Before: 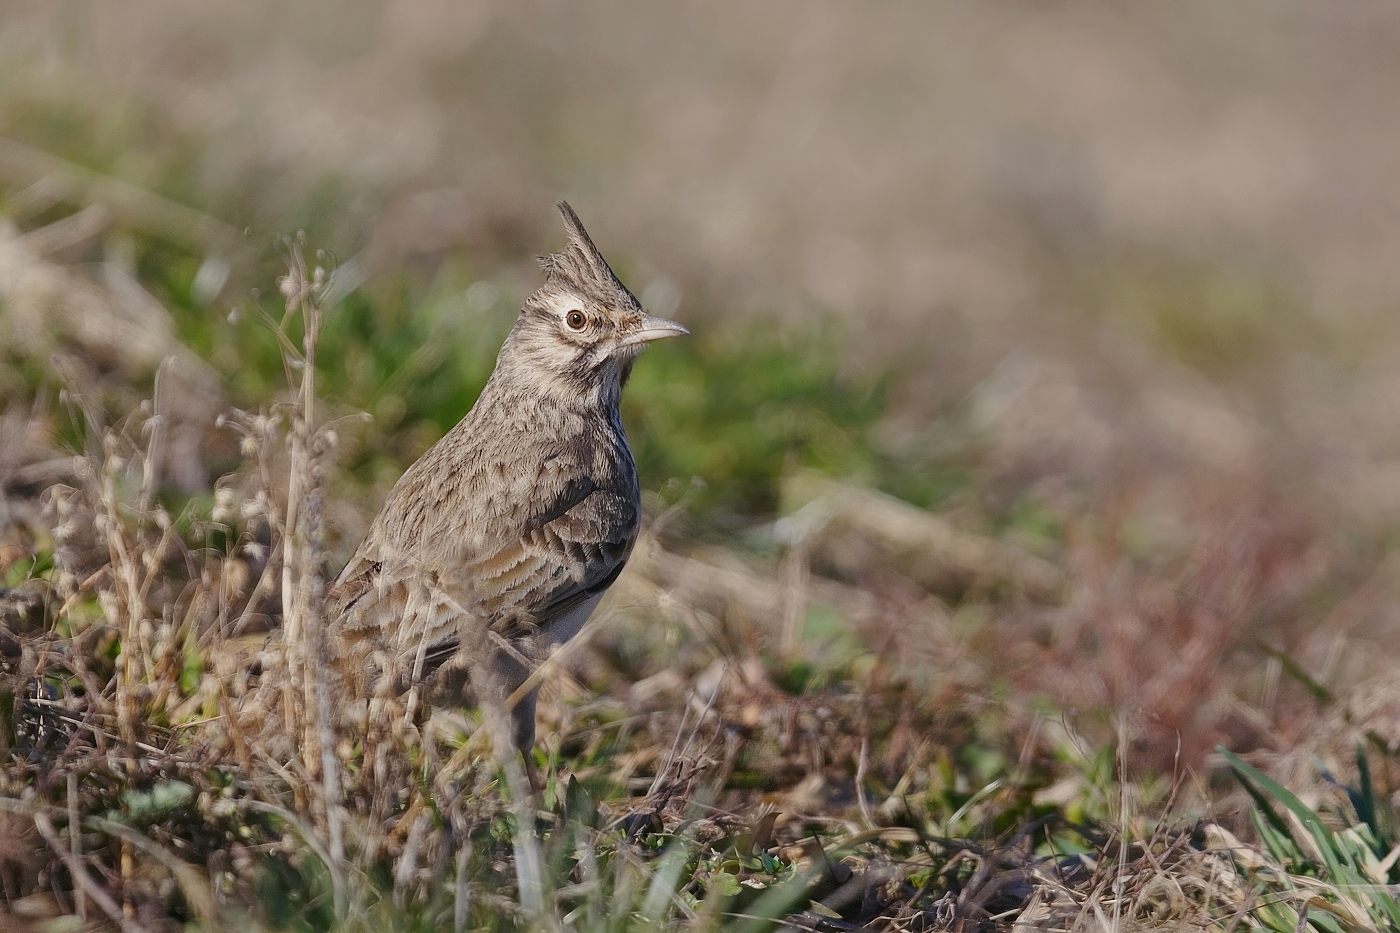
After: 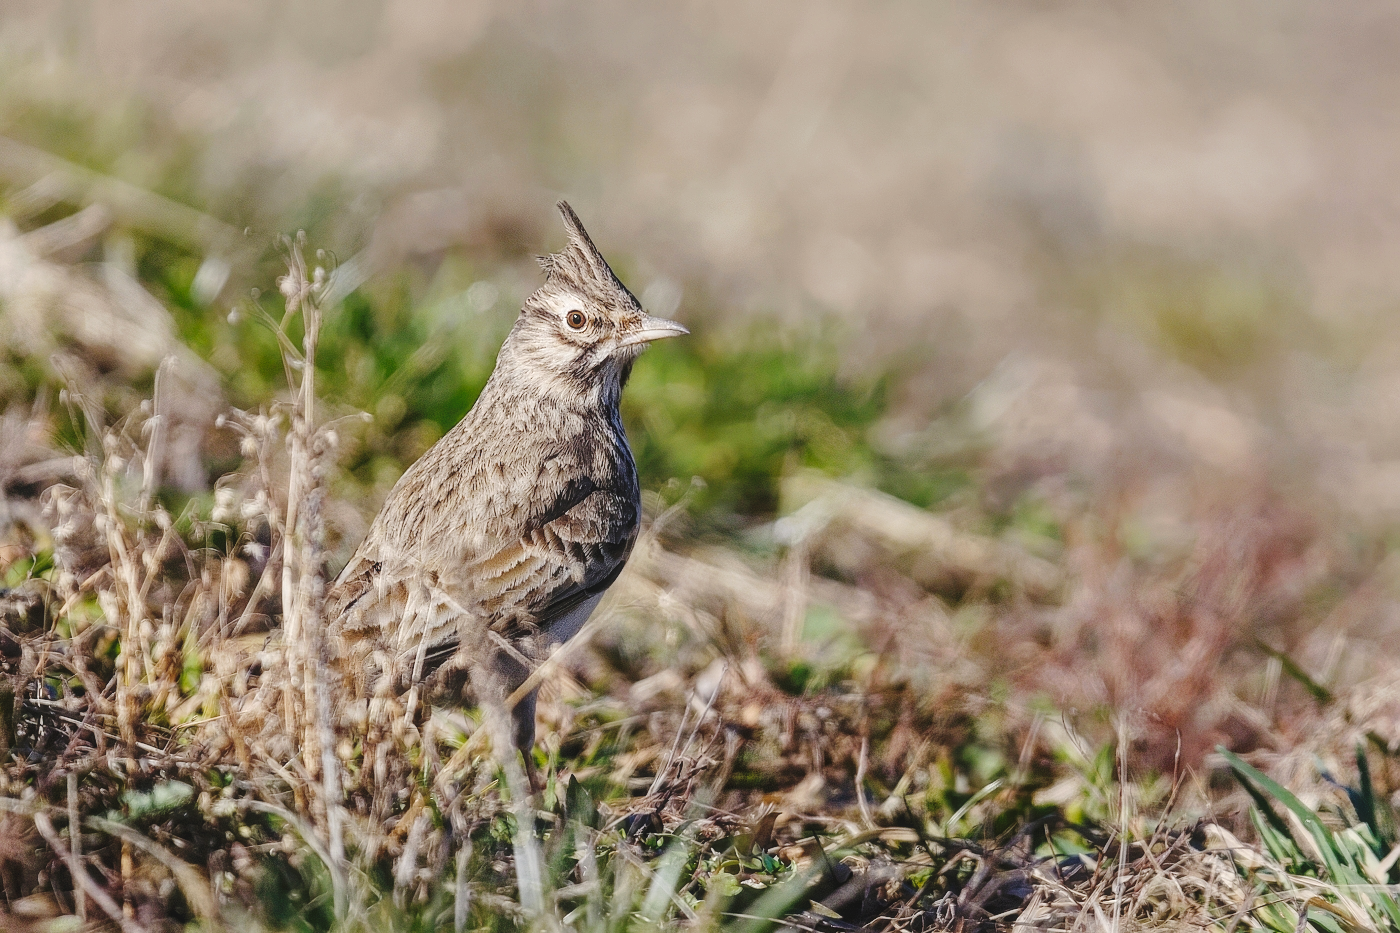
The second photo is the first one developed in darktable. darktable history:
local contrast: detail 130%
tone curve: curves: ch0 [(0, 0) (0.003, 0.112) (0.011, 0.115) (0.025, 0.111) (0.044, 0.114) (0.069, 0.126) (0.1, 0.144) (0.136, 0.164) (0.177, 0.196) (0.224, 0.249) (0.277, 0.316) (0.335, 0.401) (0.399, 0.487) (0.468, 0.571) (0.543, 0.647) (0.623, 0.728) (0.709, 0.795) (0.801, 0.866) (0.898, 0.933) (1, 1)], preserve colors none
